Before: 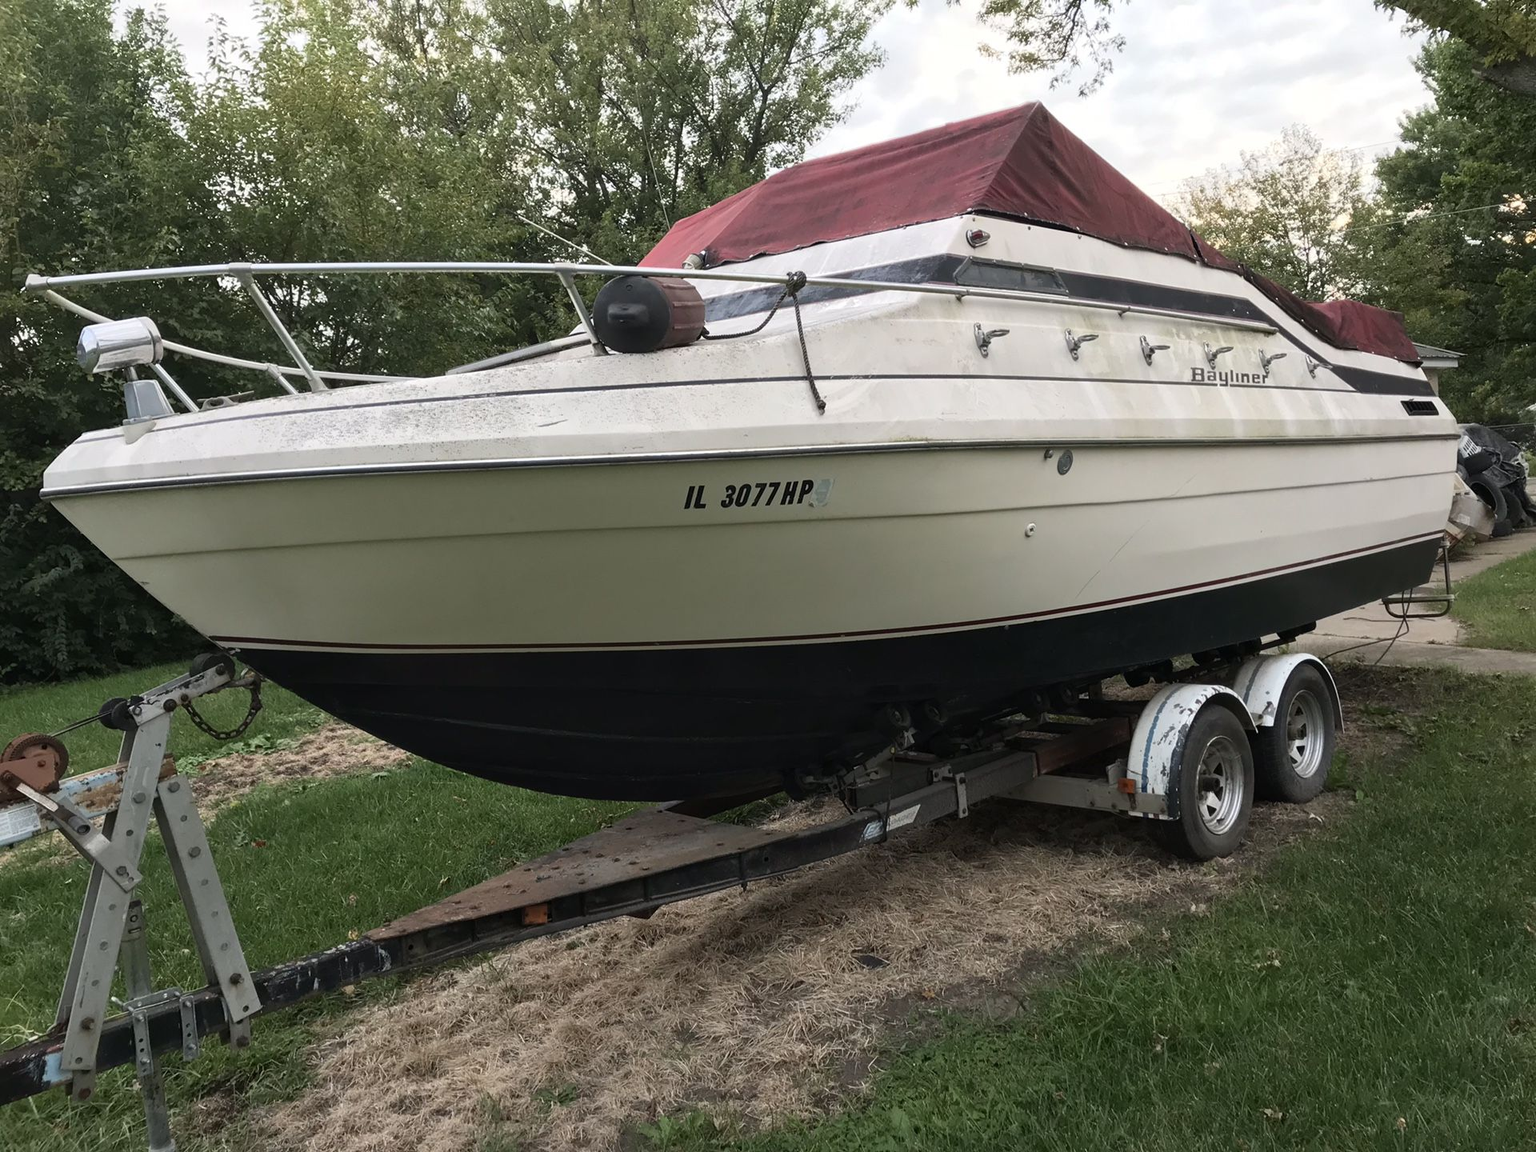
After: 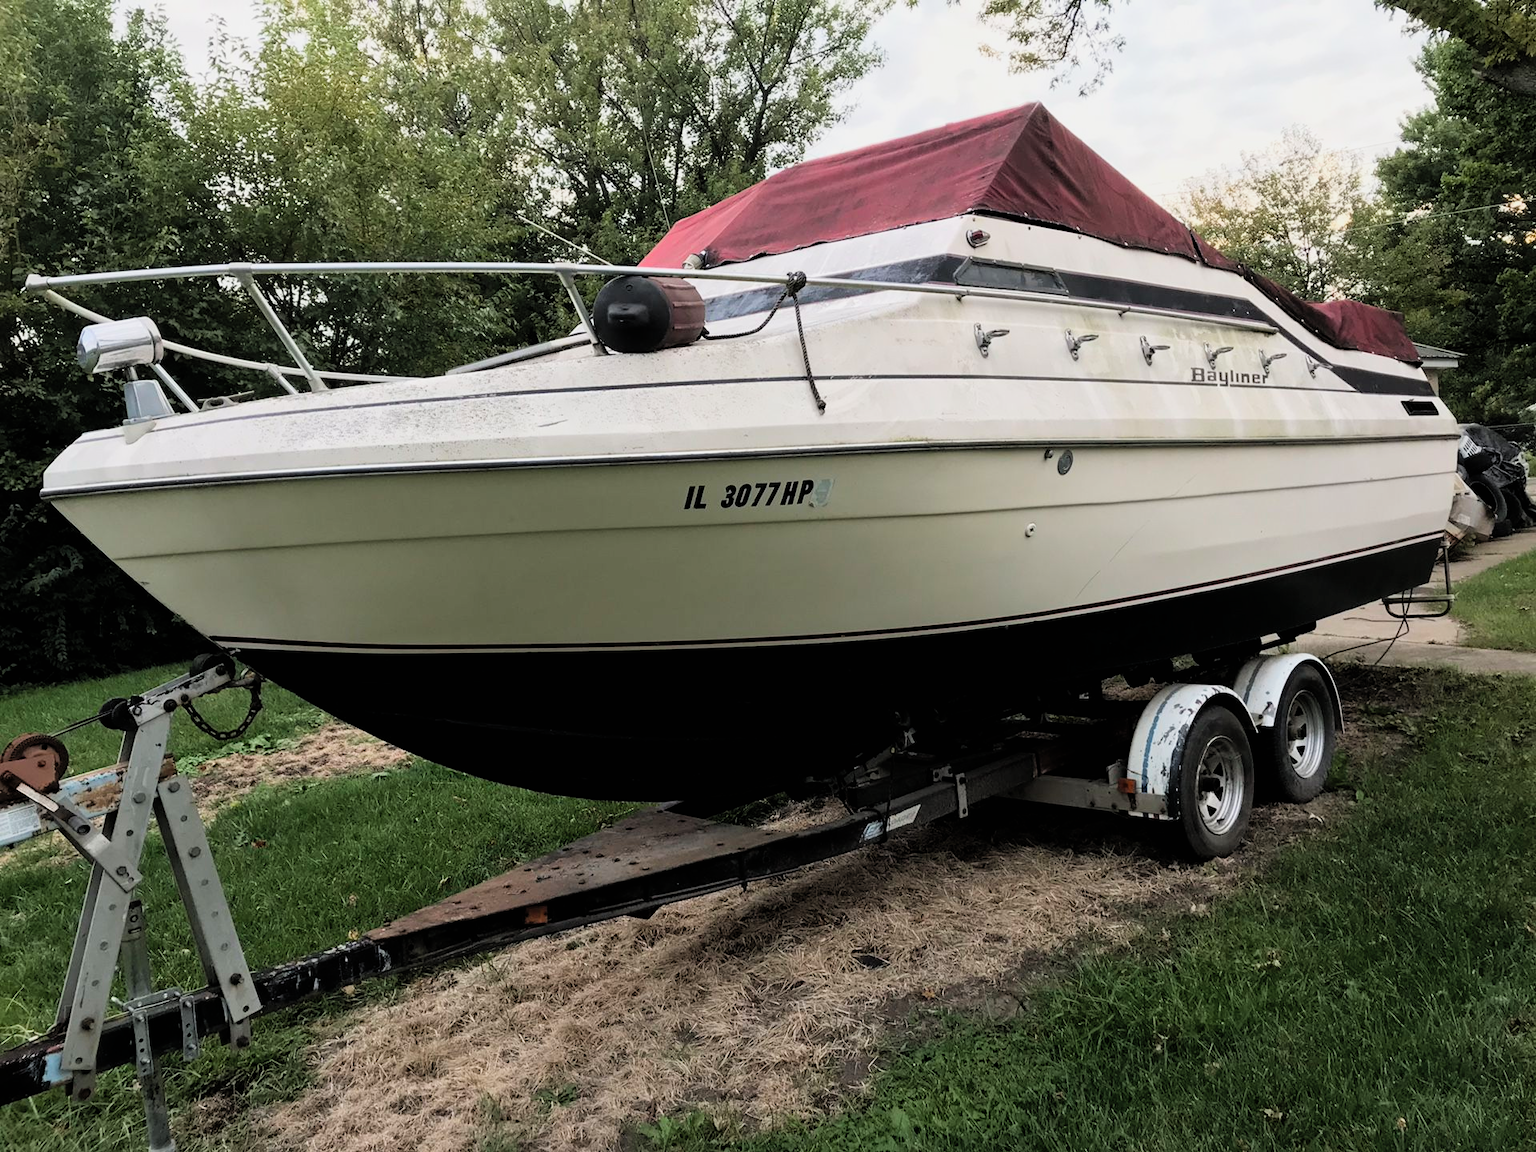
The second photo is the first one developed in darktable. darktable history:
filmic rgb: black relative exposure -5.07 EV, white relative exposure 3.19 EV, threshold 2.99 EV, hardness 3.42, contrast 1.195, highlights saturation mix -29.22%, enable highlight reconstruction true
contrast brightness saturation: contrast 0.034, brightness 0.067, saturation 0.123
